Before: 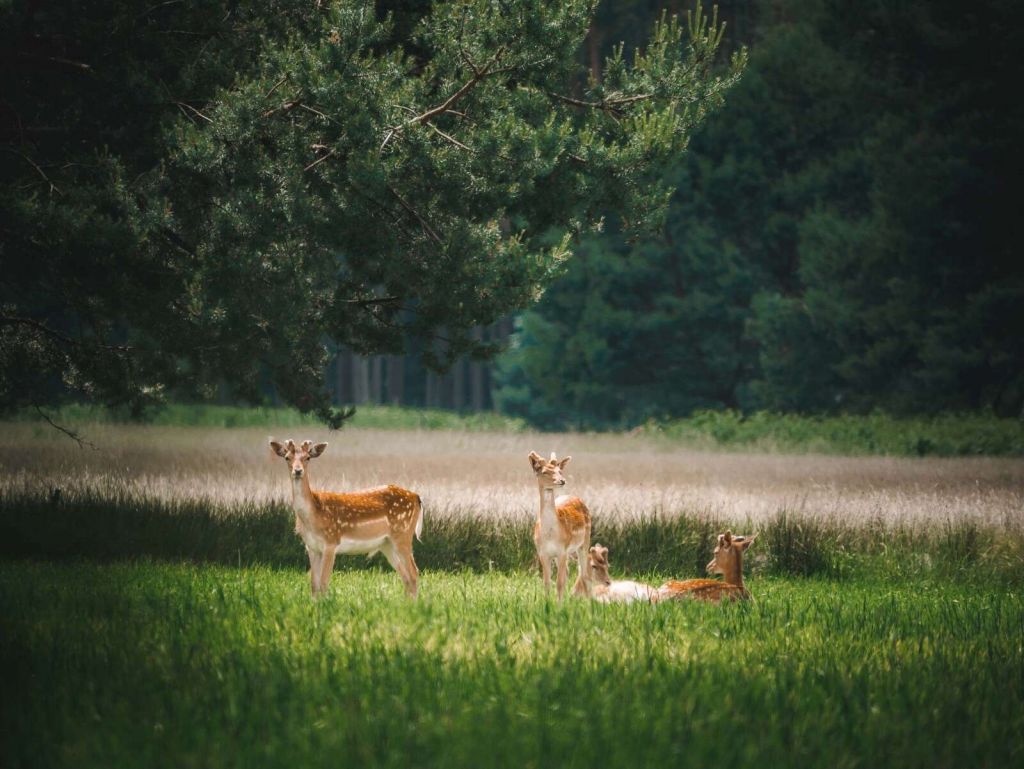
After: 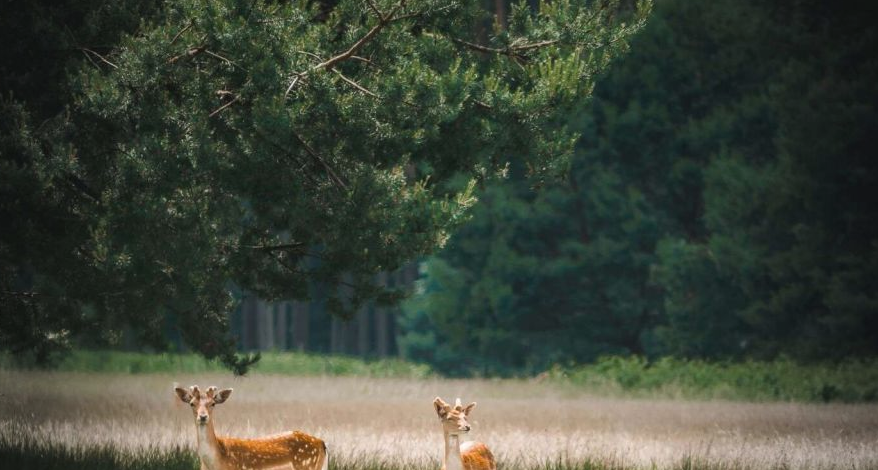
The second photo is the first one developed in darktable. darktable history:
crop and rotate: left 9.282%, top 7.101%, right 4.954%, bottom 31.721%
vignetting: fall-off start 69.31%, fall-off radius 30.35%, brightness -0.176, saturation -0.305, width/height ratio 0.991, shape 0.844
